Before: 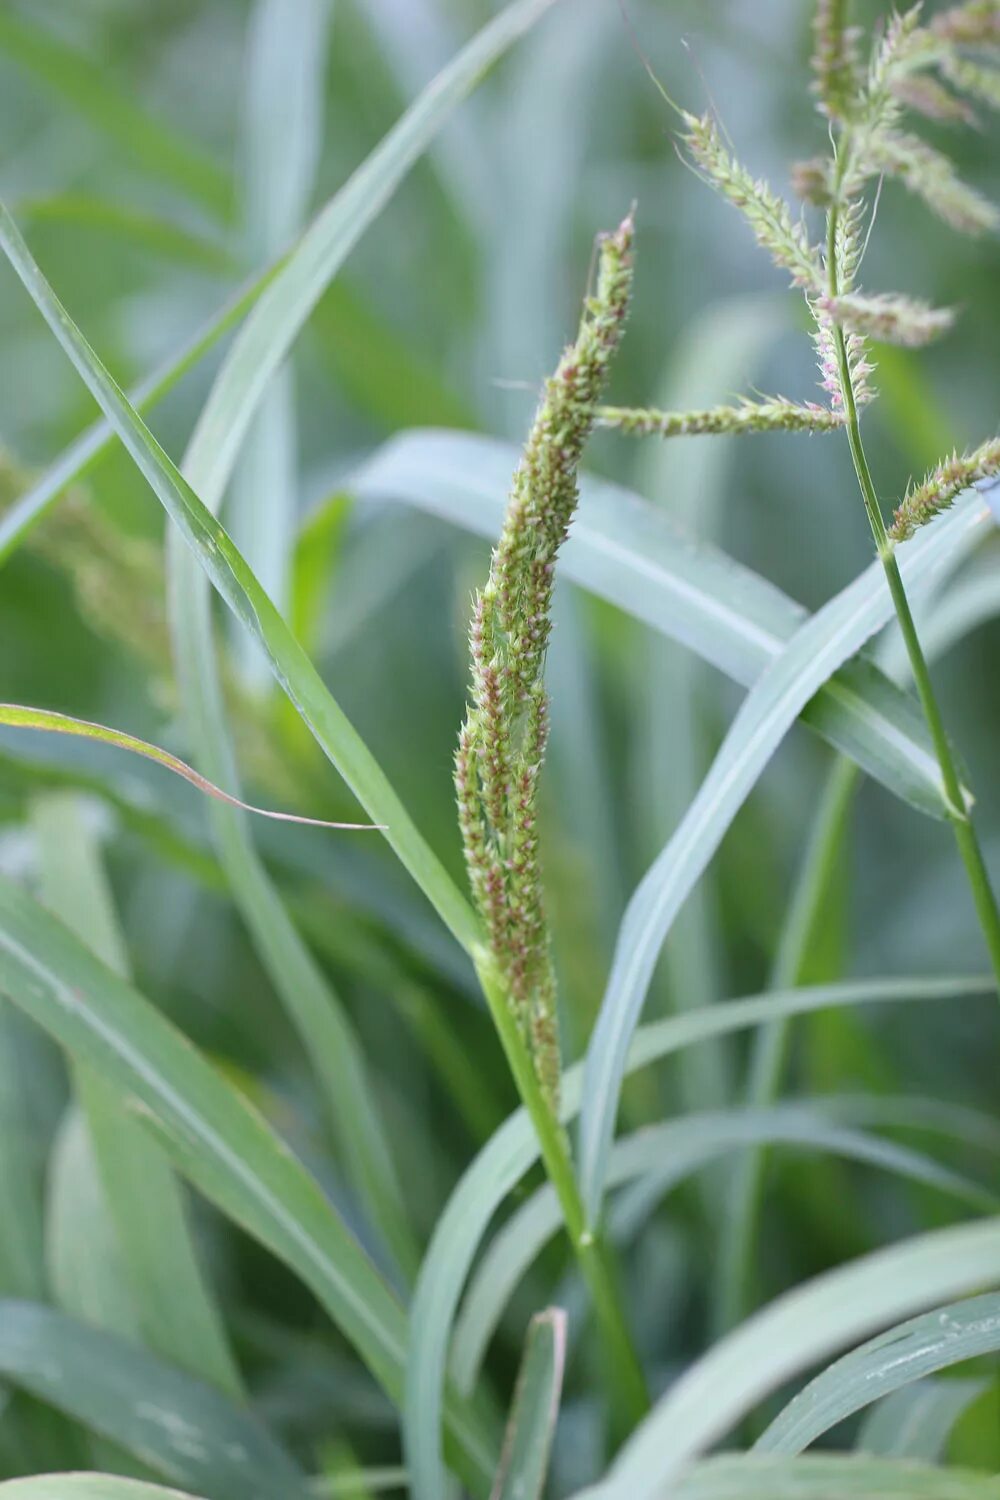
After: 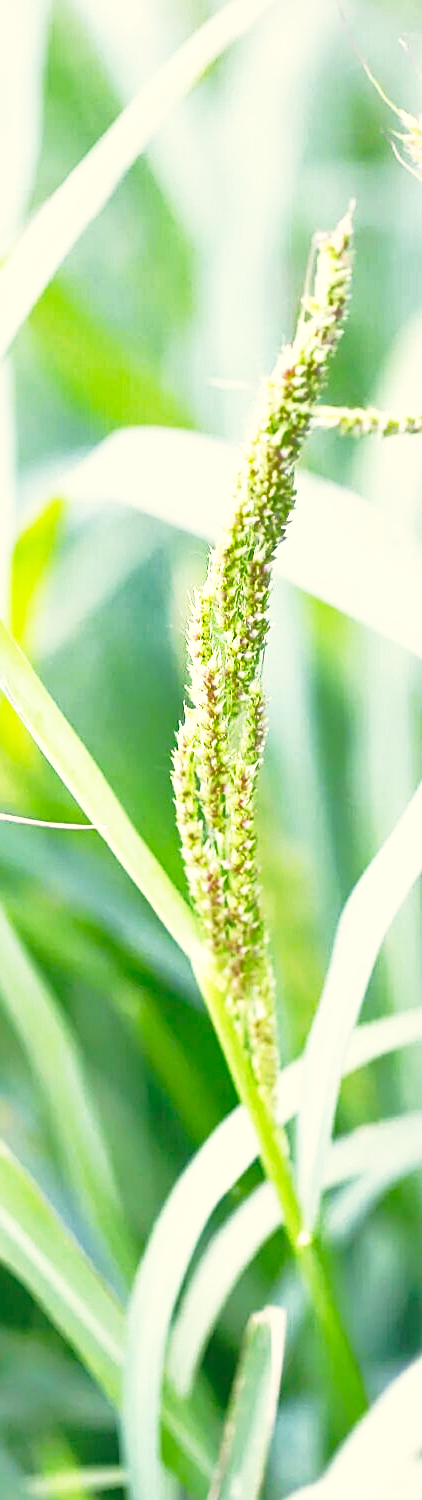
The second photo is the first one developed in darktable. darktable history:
color correction: highlights a* -0.486, highlights b* 9.61, shadows a* -8.69, shadows b* 1.32
base curve: curves: ch0 [(0, 0) (0.026, 0.03) (0.109, 0.232) (0.351, 0.748) (0.669, 0.968) (1, 1)], preserve colors none
shadows and highlights: on, module defaults
sharpen: on, module defaults
crop: left 28.219%, right 29.5%
exposure: black level correction 0, exposure 0.697 EV, compensate highlight preservation false
